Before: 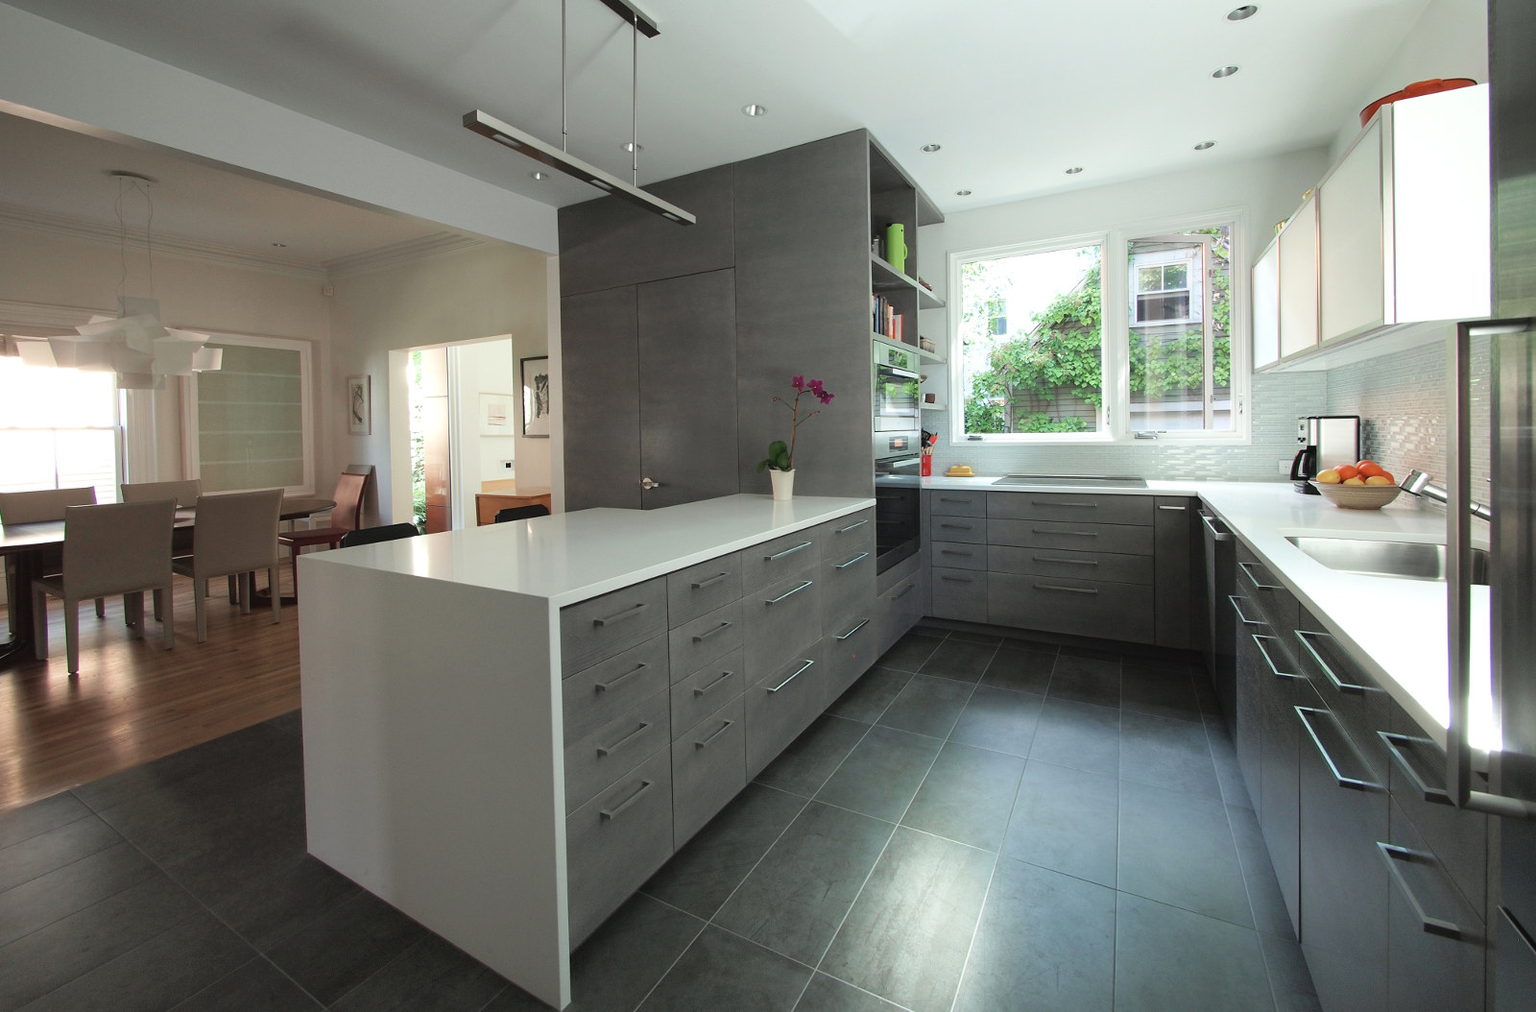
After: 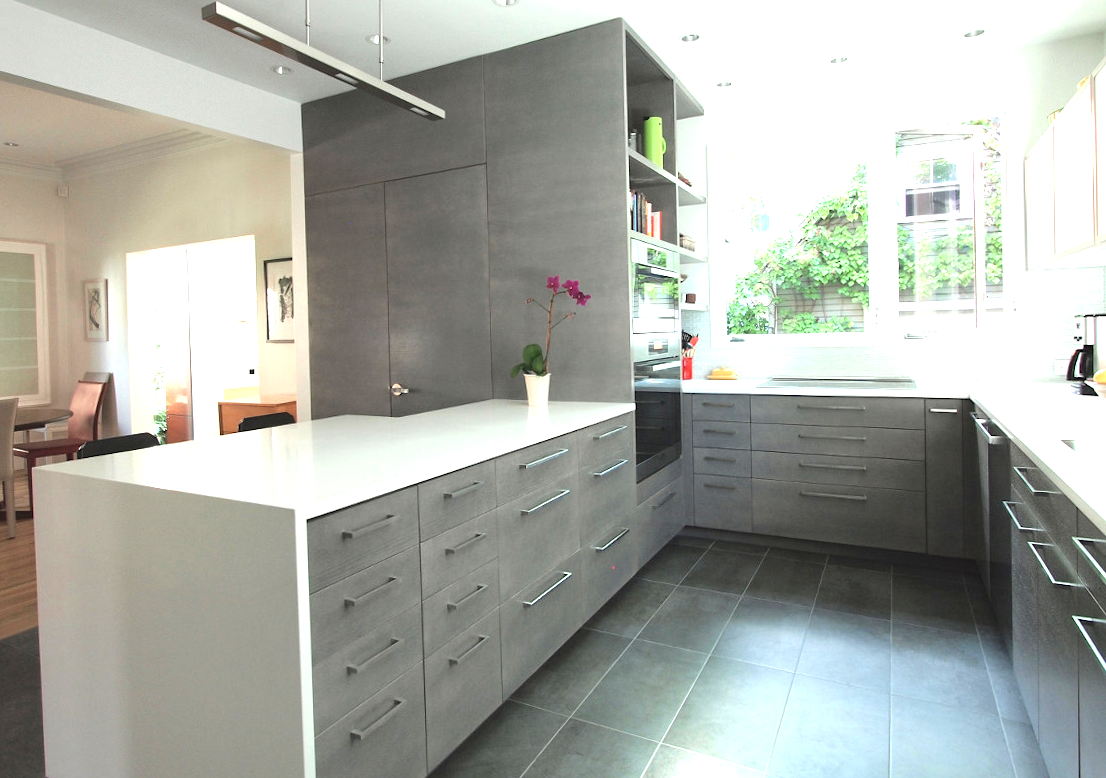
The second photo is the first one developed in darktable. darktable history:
exposure: black level correction 0, exposure 1.2 EV, compensate exposure bias true, compensate highlight preservation false
crop and rotate: left 17.046%, top 10.659%, right 12.989%, bottom 14.553%
rotate and perspective: rotation -0.45°, automatic cropping original format, crop left 0.008, crop right 0.992, crop top 0.012, crop bottom 0.988
